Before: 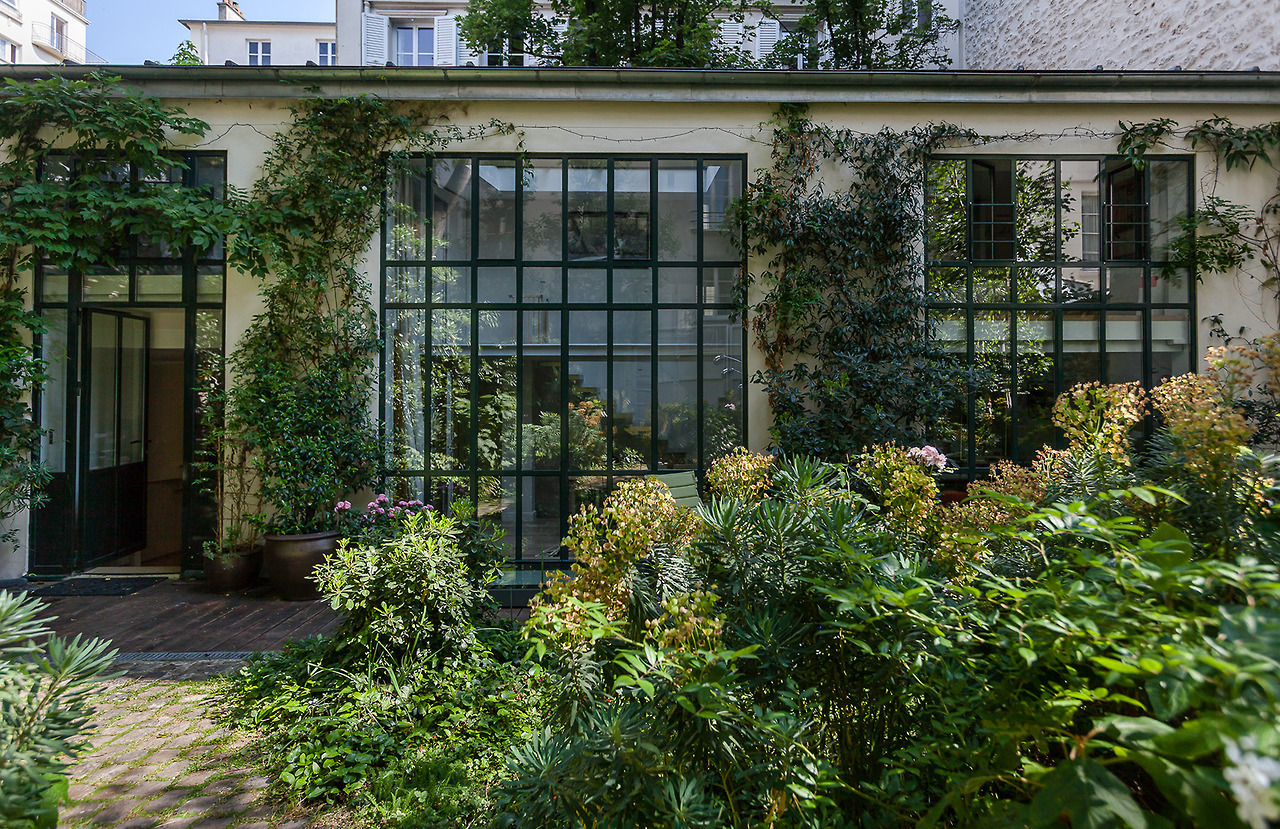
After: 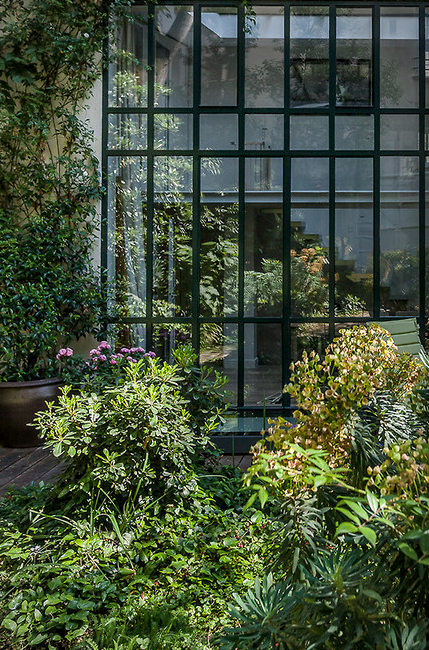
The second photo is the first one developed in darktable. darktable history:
crop and rotate: left 21.77%, top 18.528%, right 44.676%, bottom 2.997%
local contrast: on, module defaults
vignetting: fall-off start 97%, fall-off radius 100%, width/height ratio 0.609, unbound false
